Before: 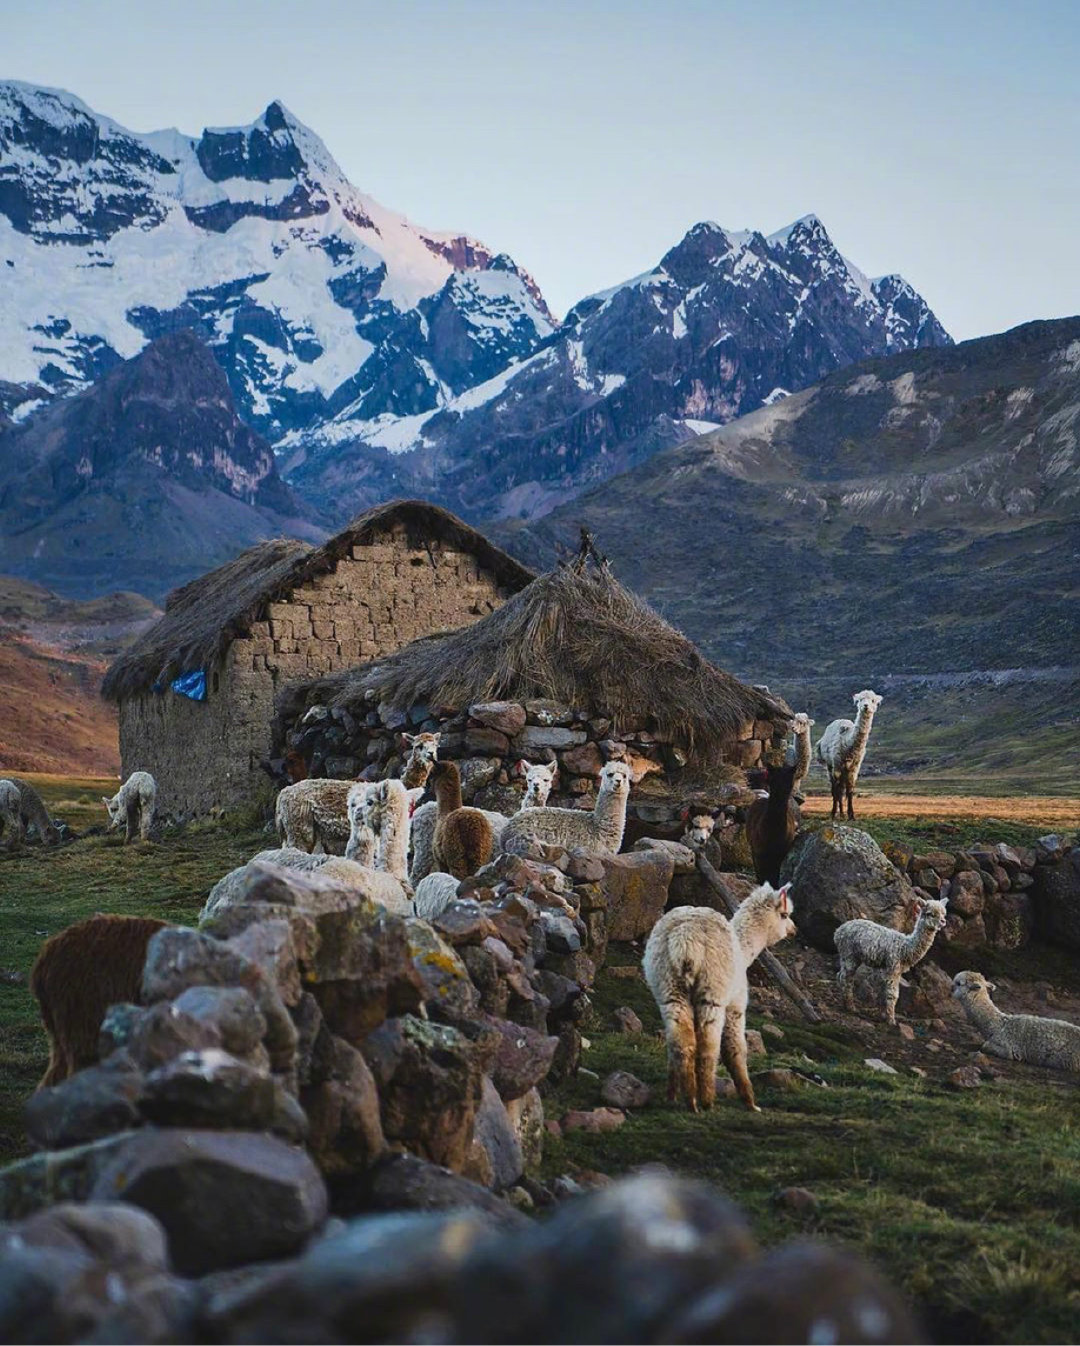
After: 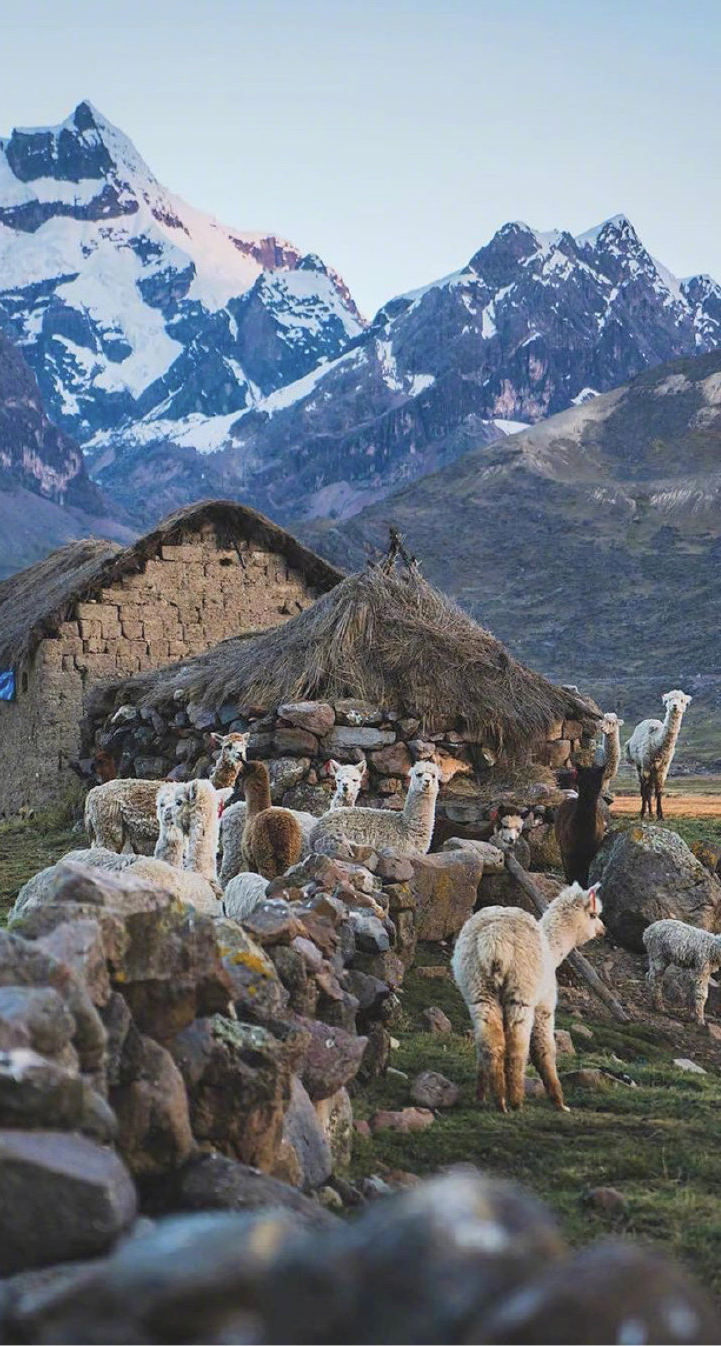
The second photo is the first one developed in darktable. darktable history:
contrast brightness saturation: brightness 0.15
color balance: output saturation 98.5%
crop and rotate: left 17.732%, right 15.423%
exposure: compensate highlight preservation false
